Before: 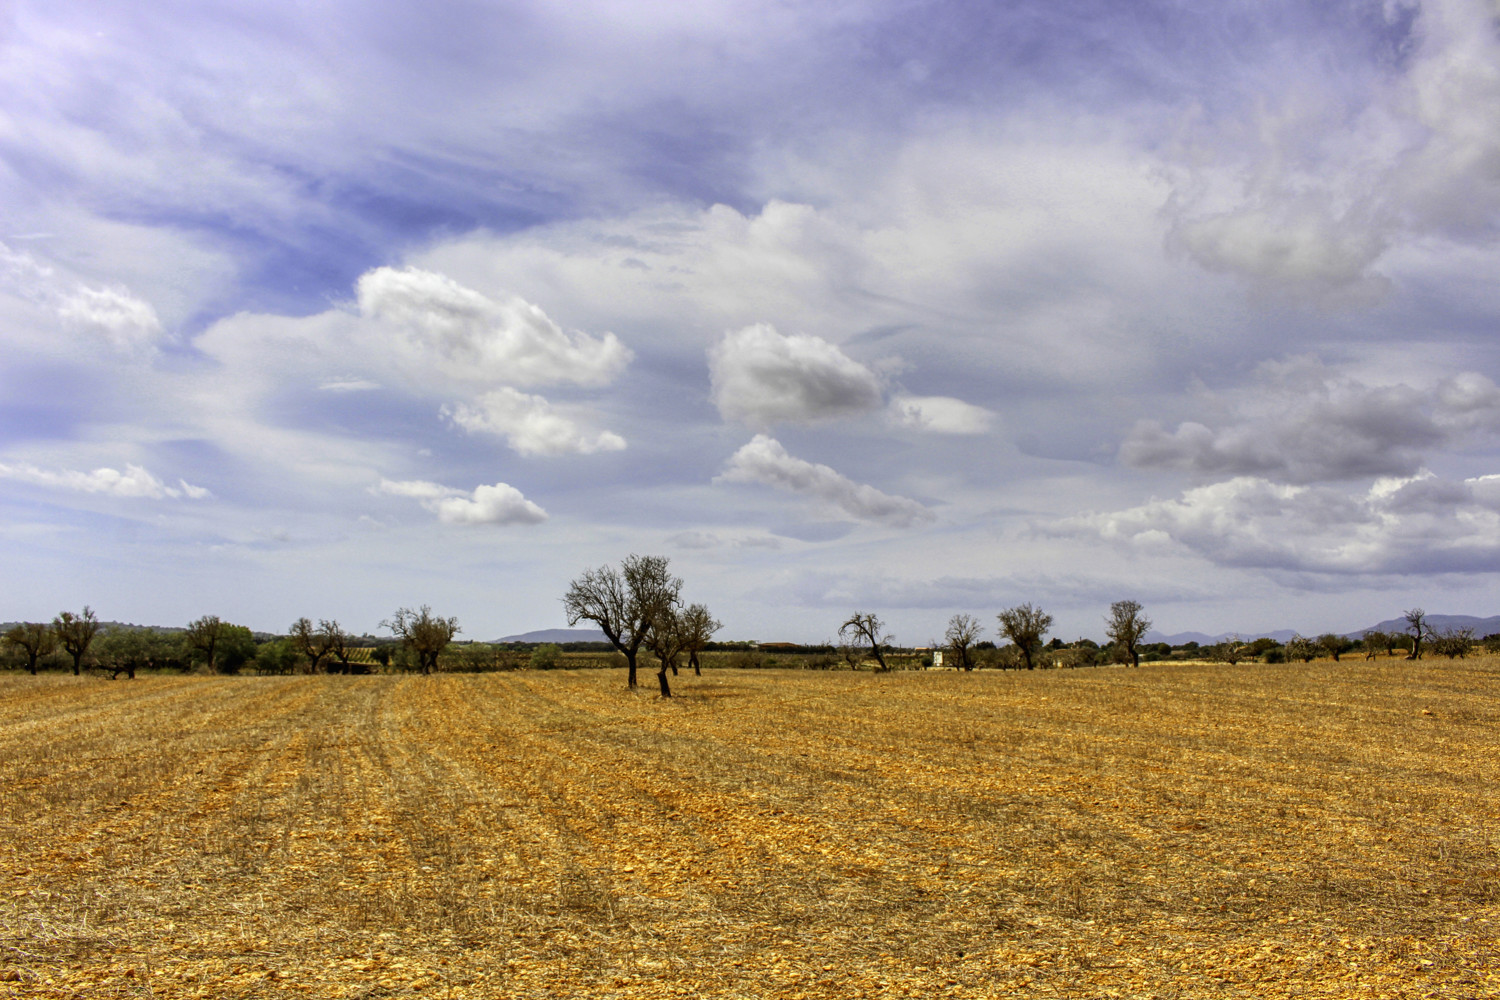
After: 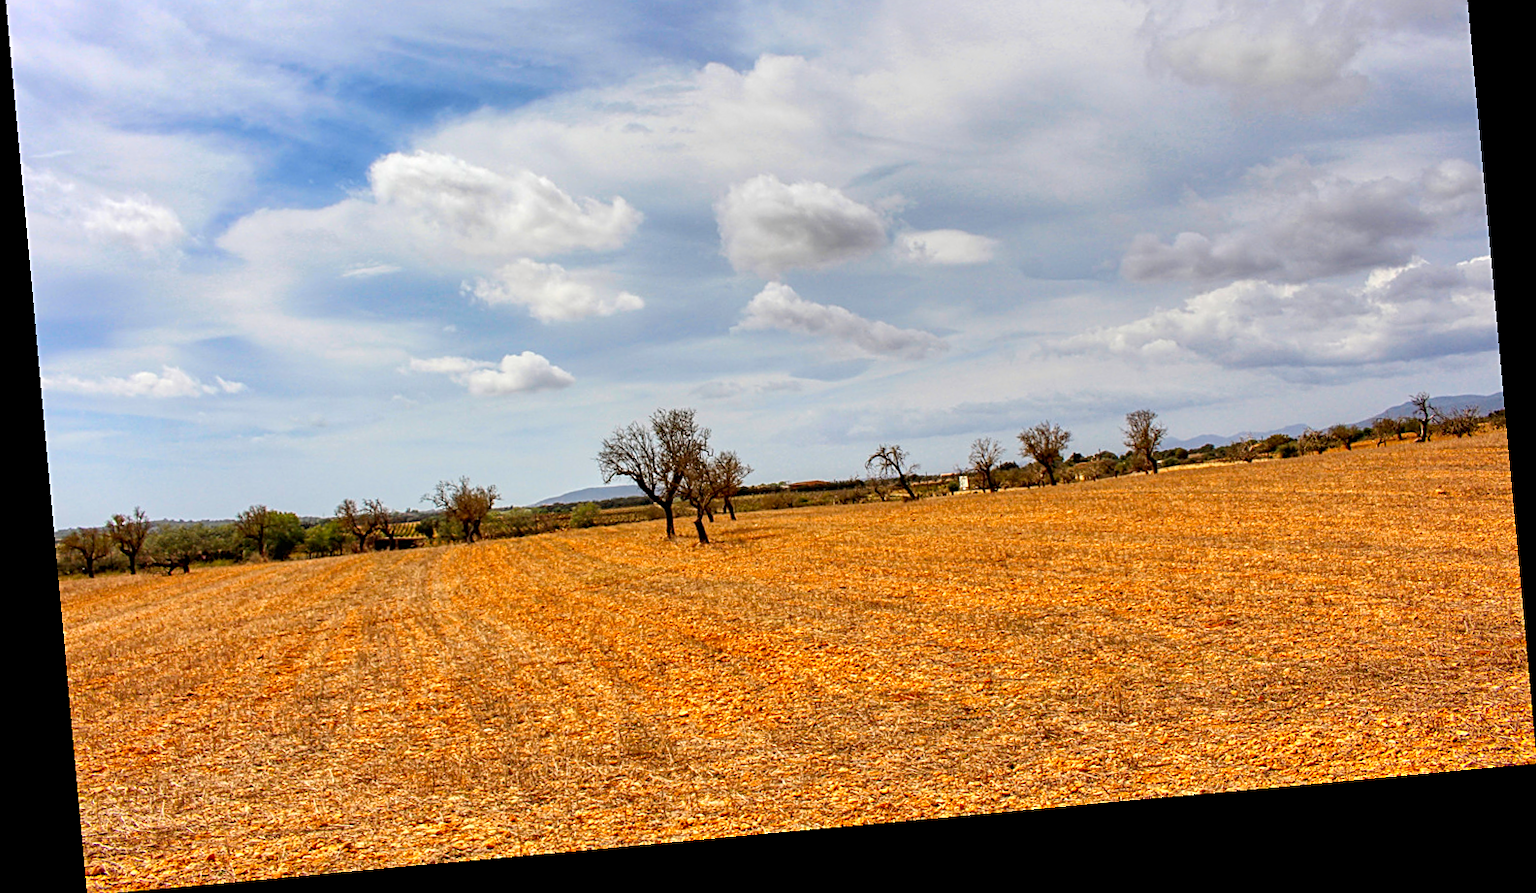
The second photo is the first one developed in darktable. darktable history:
sharpen: on, module defaults
crop and rotate: top 18.507%
rotate and perspective: rotation -5.2°, automatic cropping off
